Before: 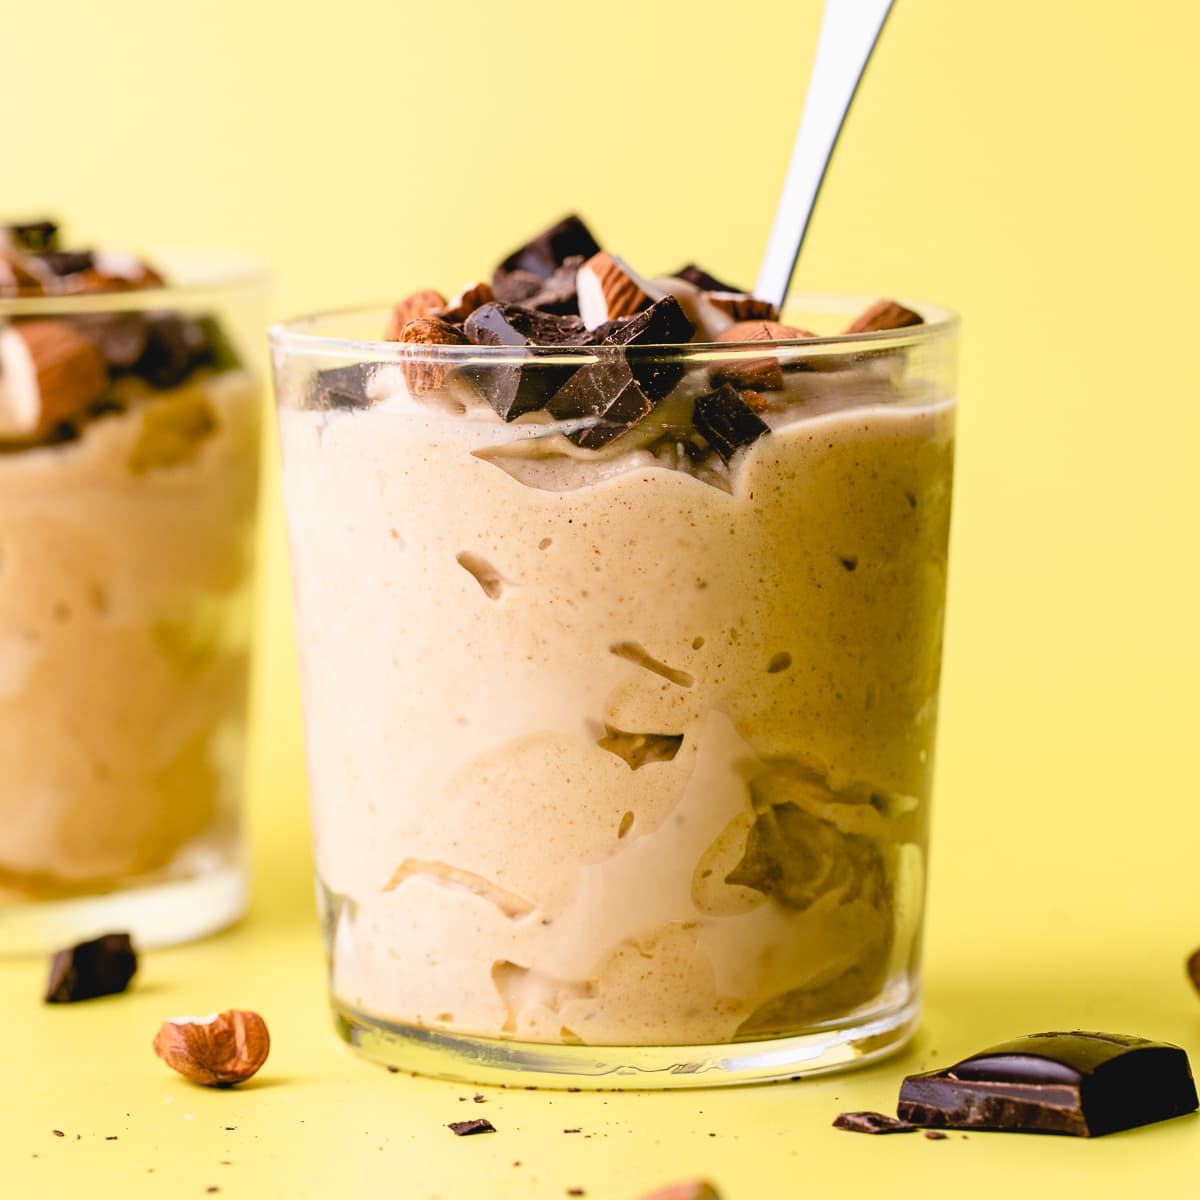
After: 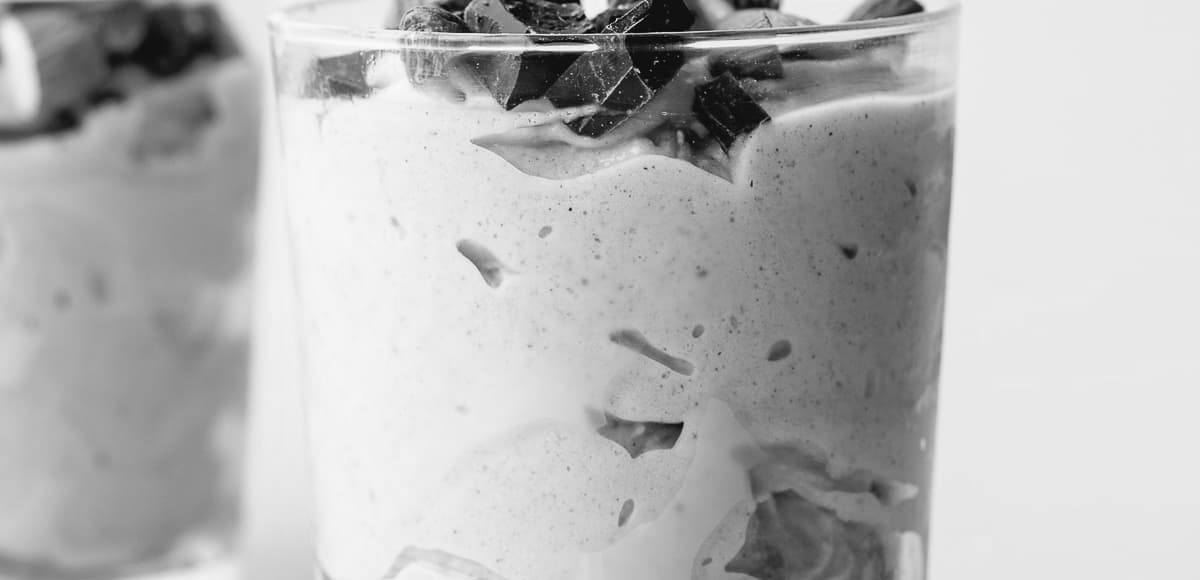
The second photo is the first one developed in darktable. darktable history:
monochrome: on, module defaults
crop and rotate: top 26.056%, bottom 25.543%
